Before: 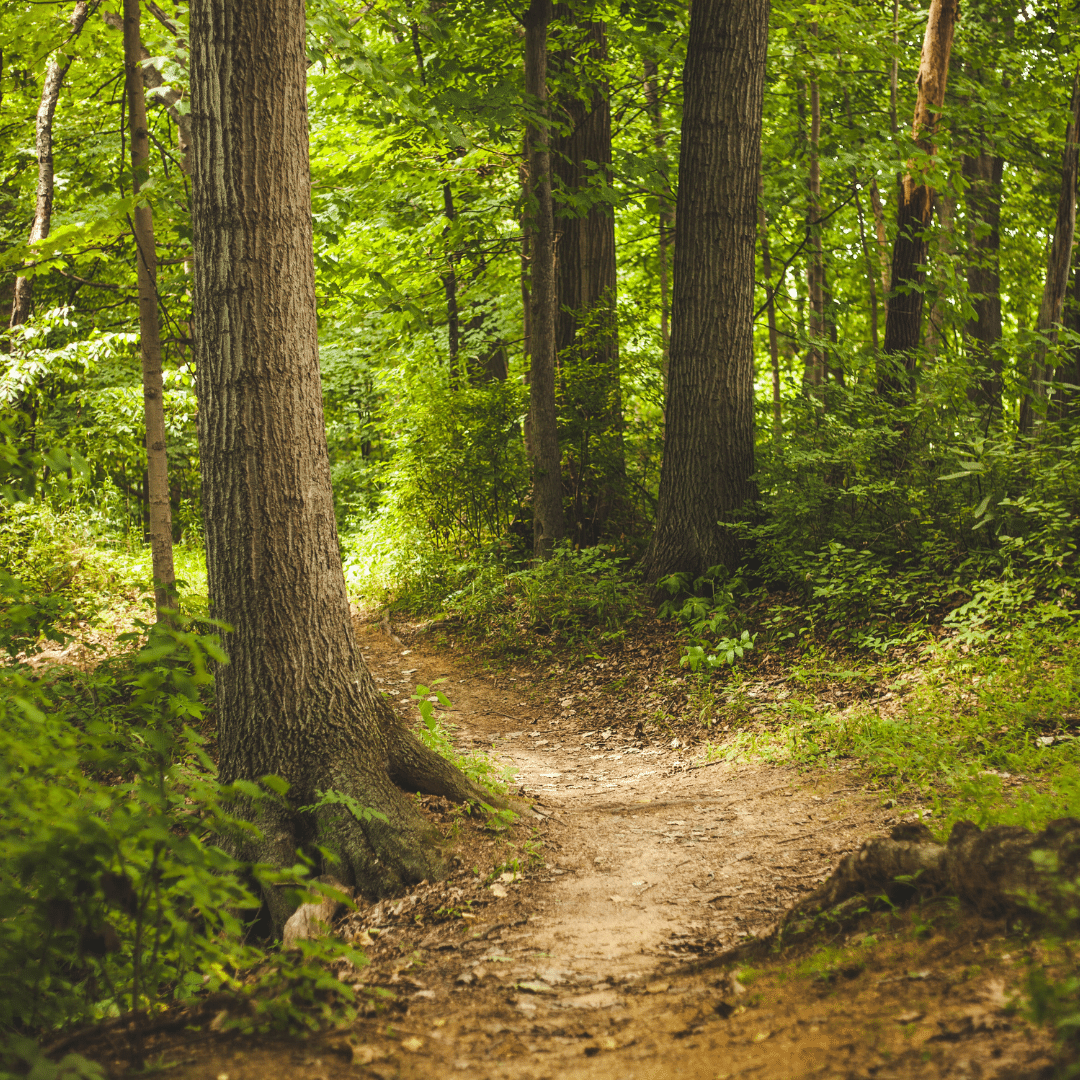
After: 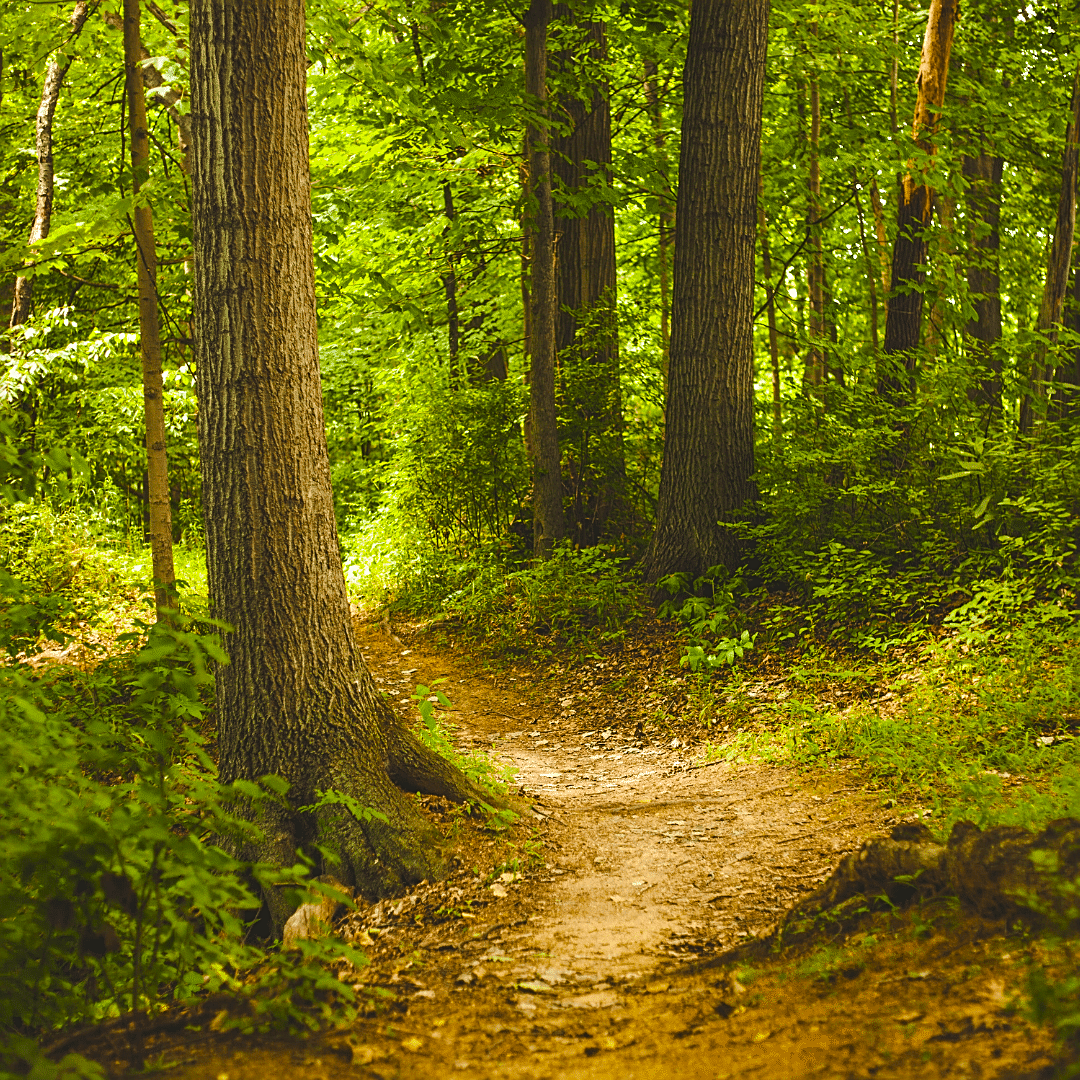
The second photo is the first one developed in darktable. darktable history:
sharpen: on, module defaults
color balance rgb: linear chroma grading › global chroma 15%, perceptual saturation grading › global saturation 30%
